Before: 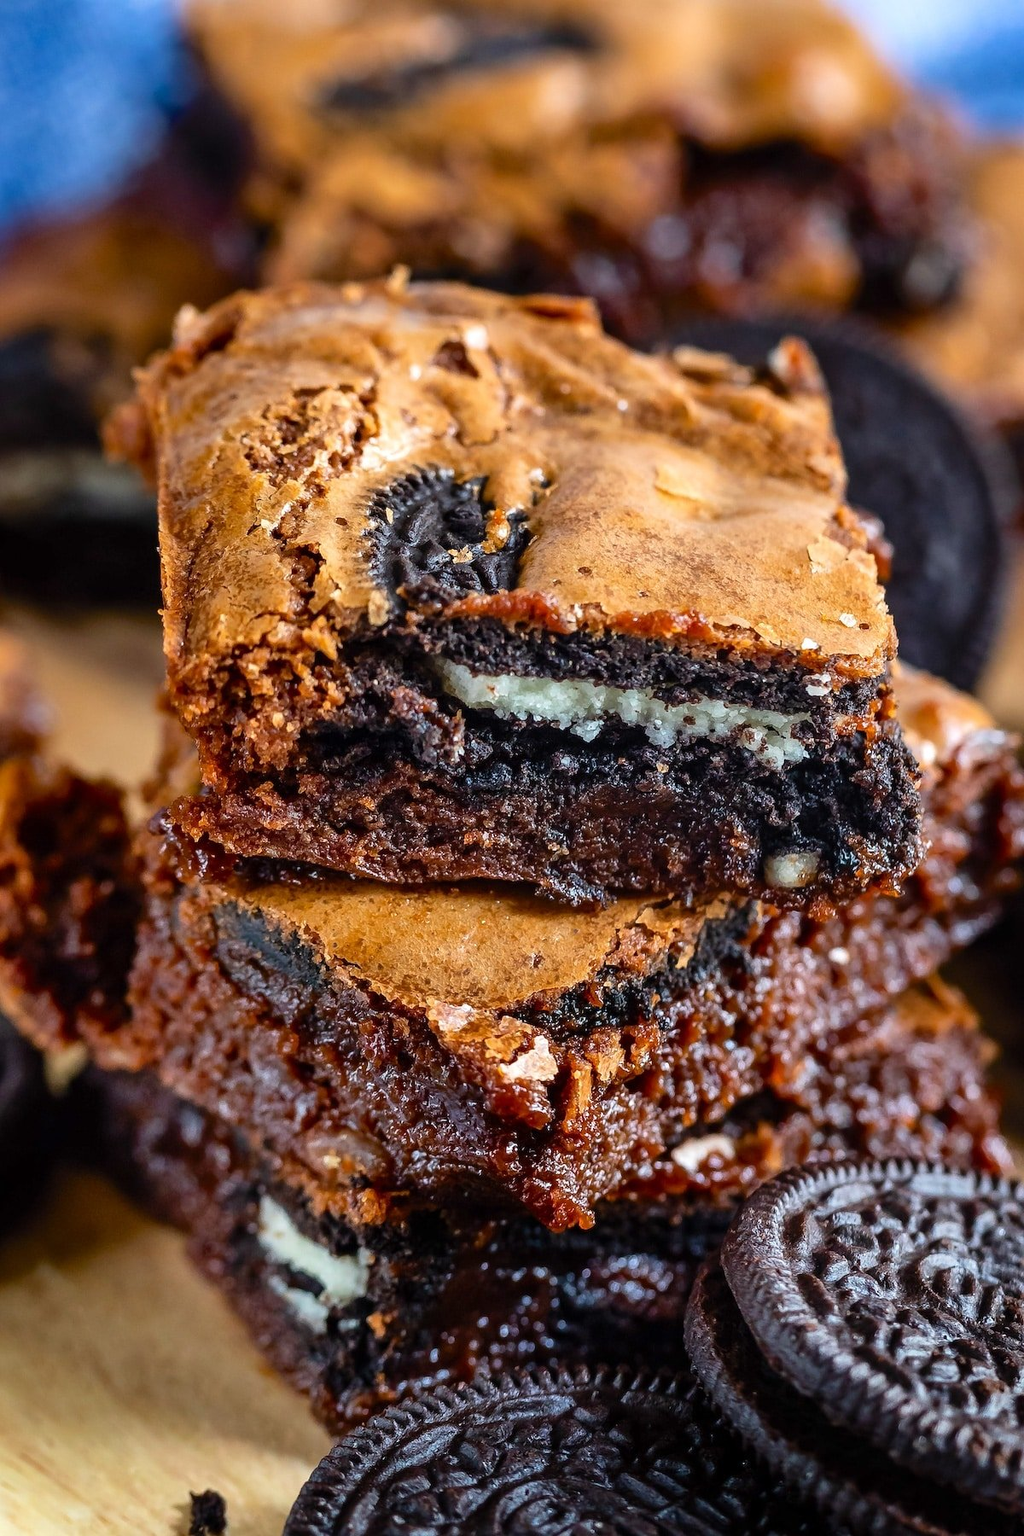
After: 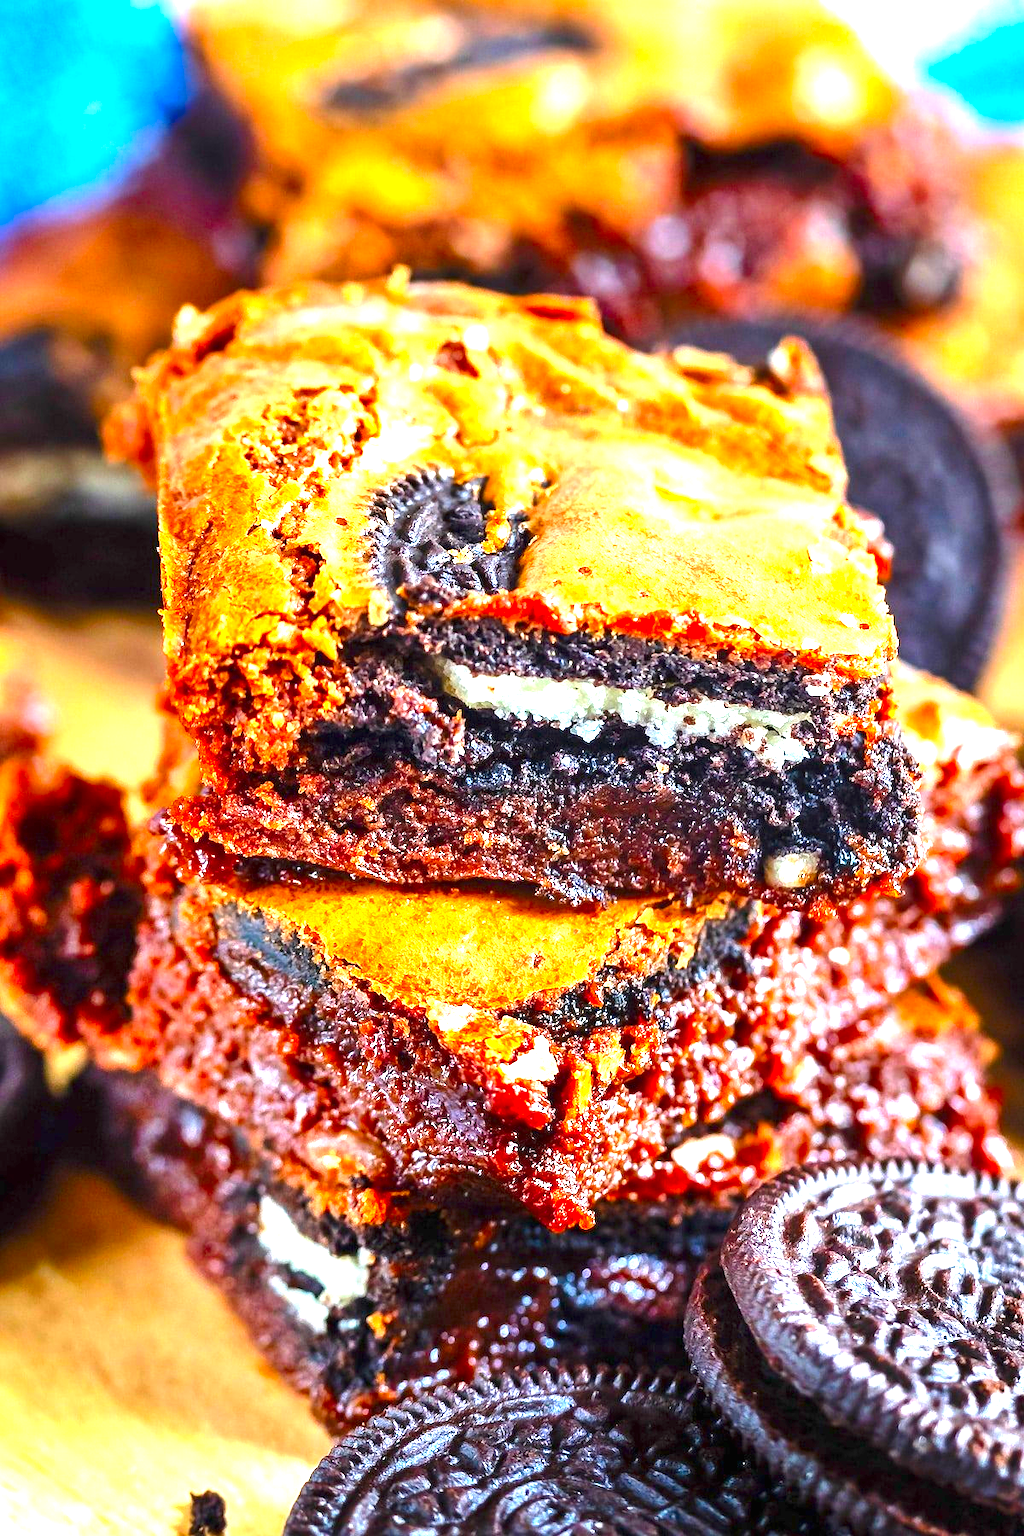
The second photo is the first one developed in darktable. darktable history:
contrast brightness saturation: saturation 0.493
exposure: black level correction 0, exposure 1.954 EV, compensate exposure bias true, compensate highlight preservation false
